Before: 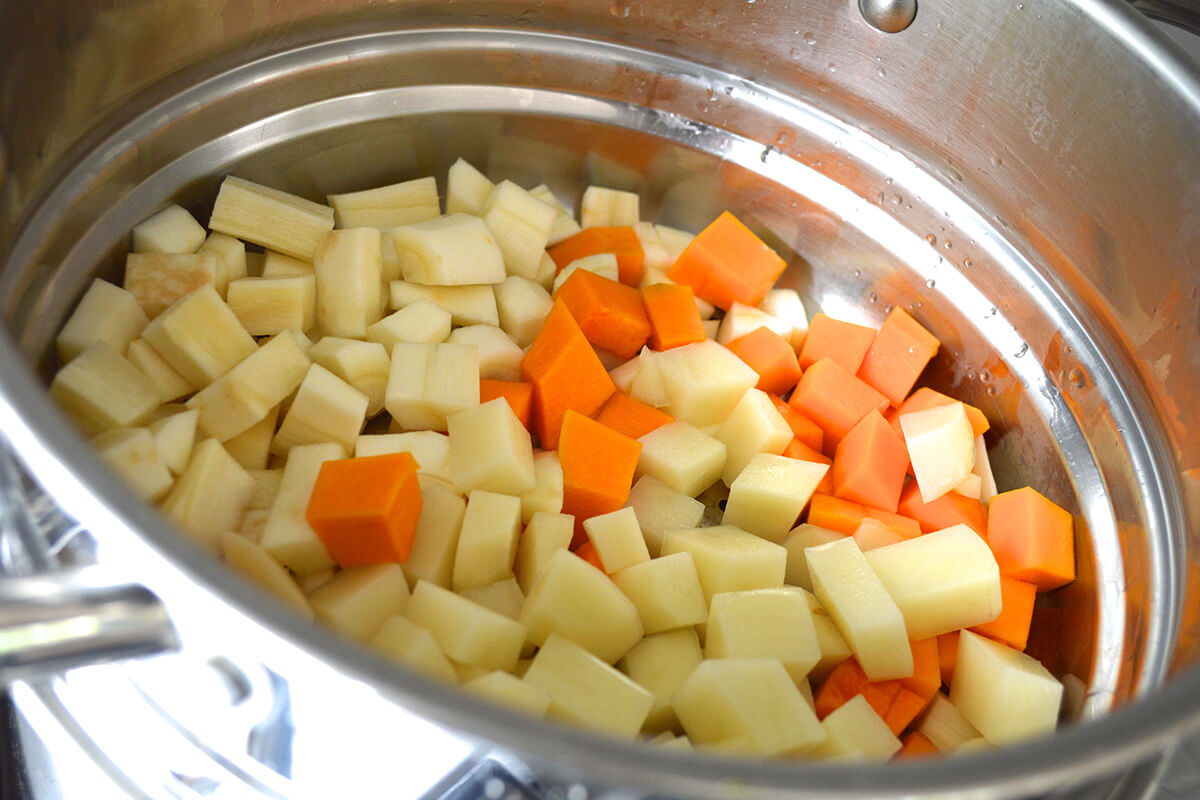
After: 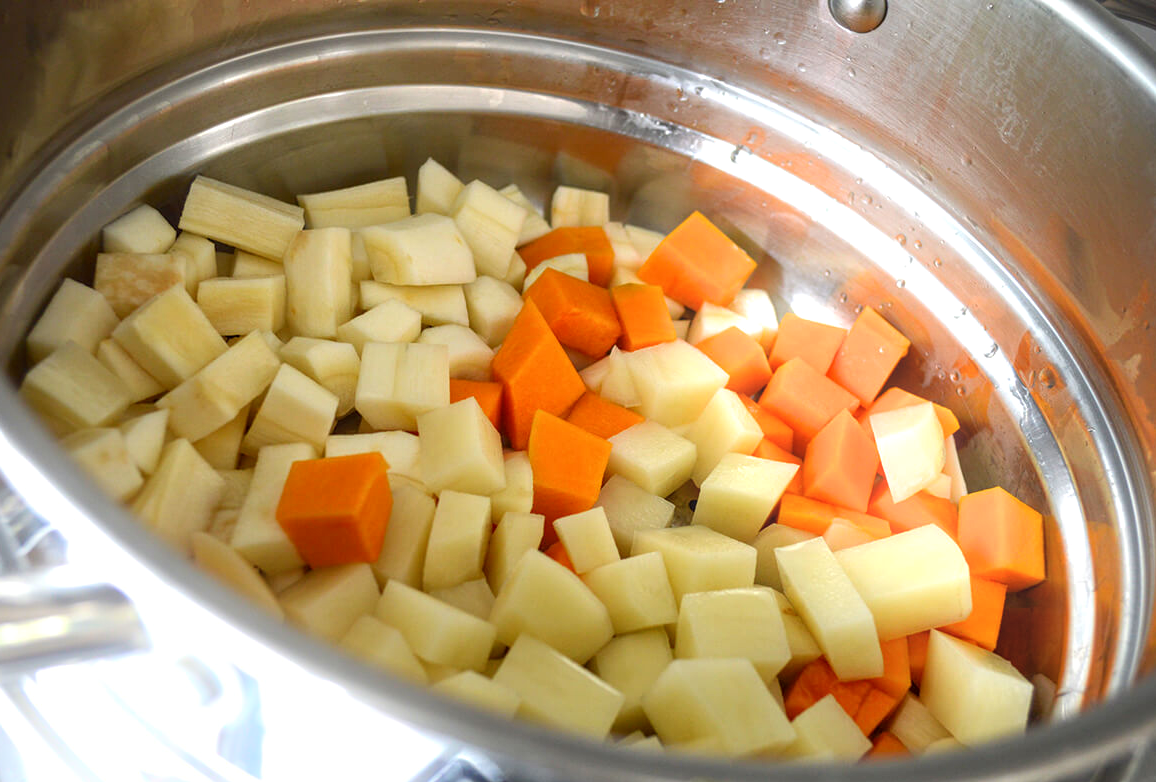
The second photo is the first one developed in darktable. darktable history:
bloom: size 9%, threshold 100%, strength 7%
crop and rotate: left 2.536%, right 1.107%, bottom 2.246%
local contrast: on, module defaults
